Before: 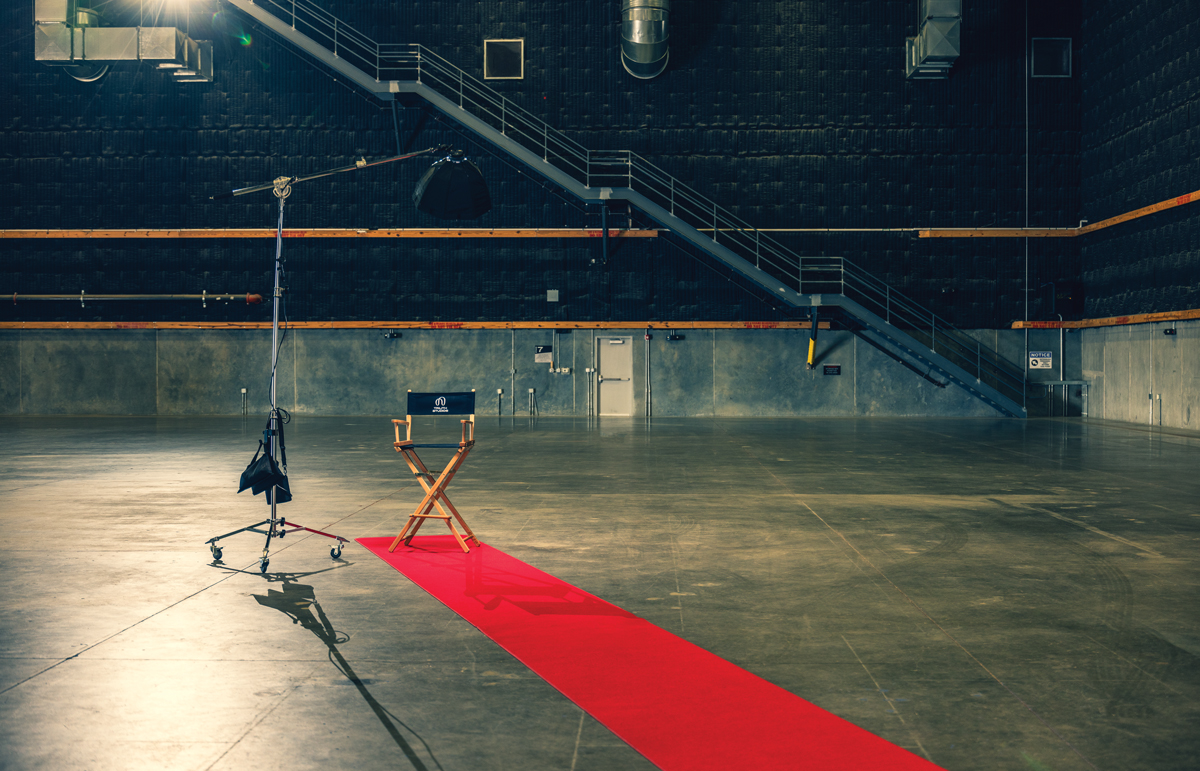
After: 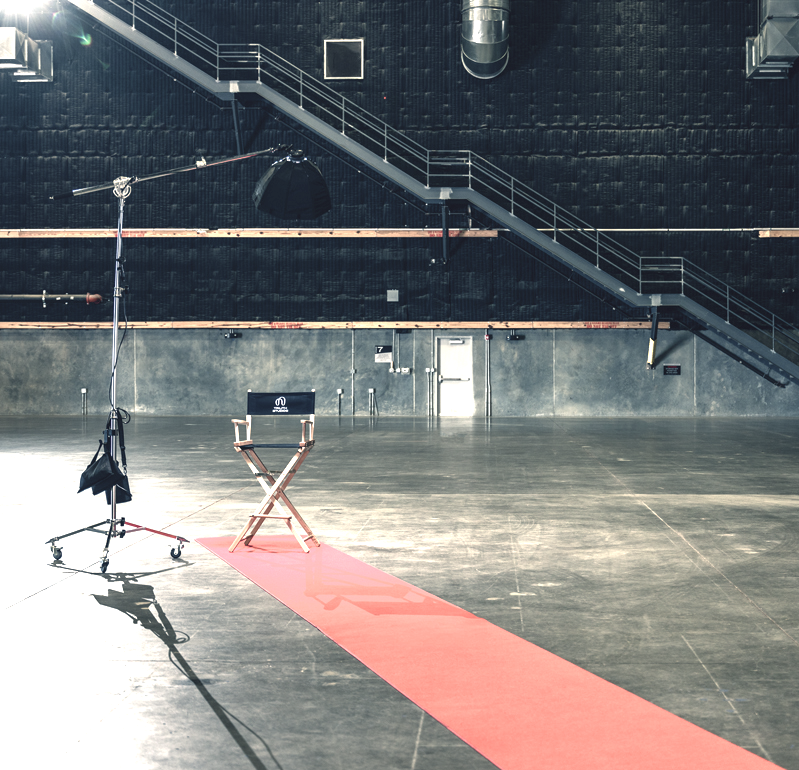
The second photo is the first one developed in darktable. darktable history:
color zones: curves: ch0 [(0, 0.6) (0.129, 0.585) (0.193, 0.596) (0.429, 0.5) (0.571, 0.5) (0.714, 0.5) (0.857, 0.5) (1, 0.6)]; ch1 [(0, 0.453) (0.112, 0.245) (0.213, 0.252) (0.429, 0.233) (0.571, 0.231) (0.683, 0.242) (0.857, 0.296) (1, 0.453)]
tone equalizer: on, module defaults
crop and rotate: left 13.342%, right 19.991%
color calibration: illuminant as shot in camera, x 0.358, y 0.373, temperature 4628.91 K
exposure: black level correction 0, exposure 1.2 EV, compensate highlight preservation false
